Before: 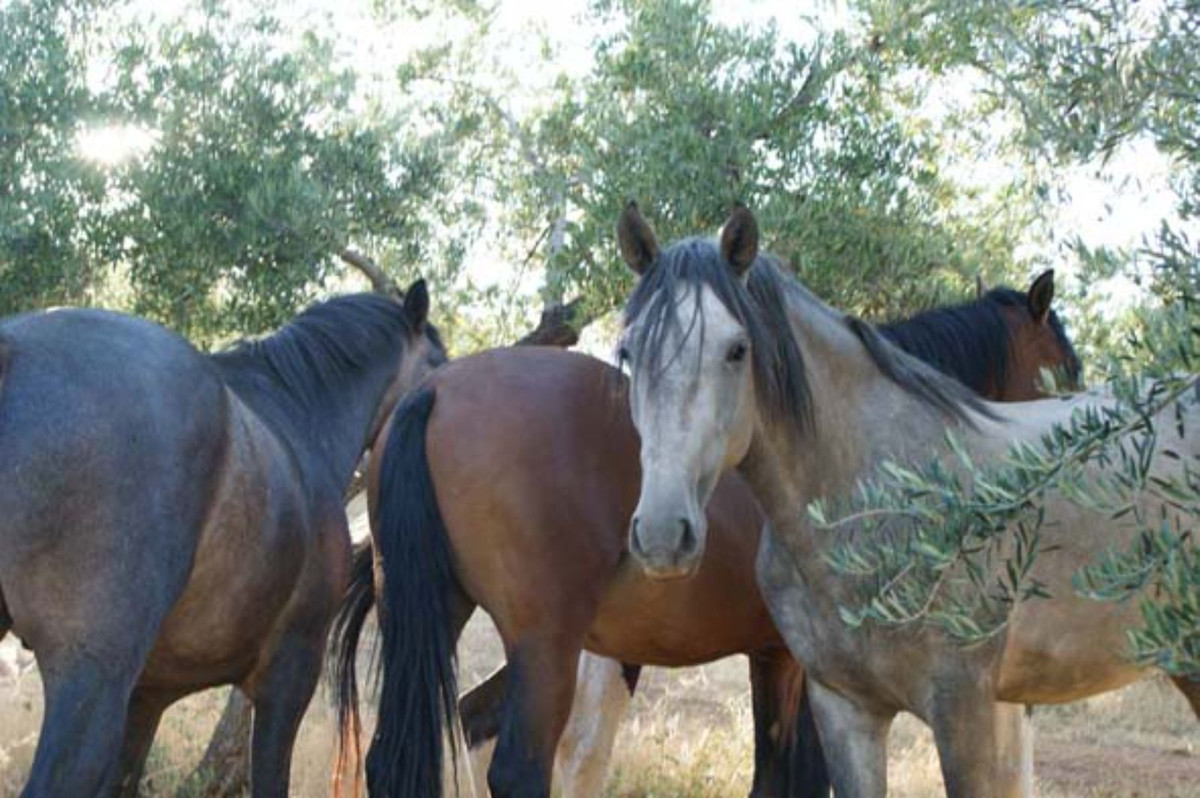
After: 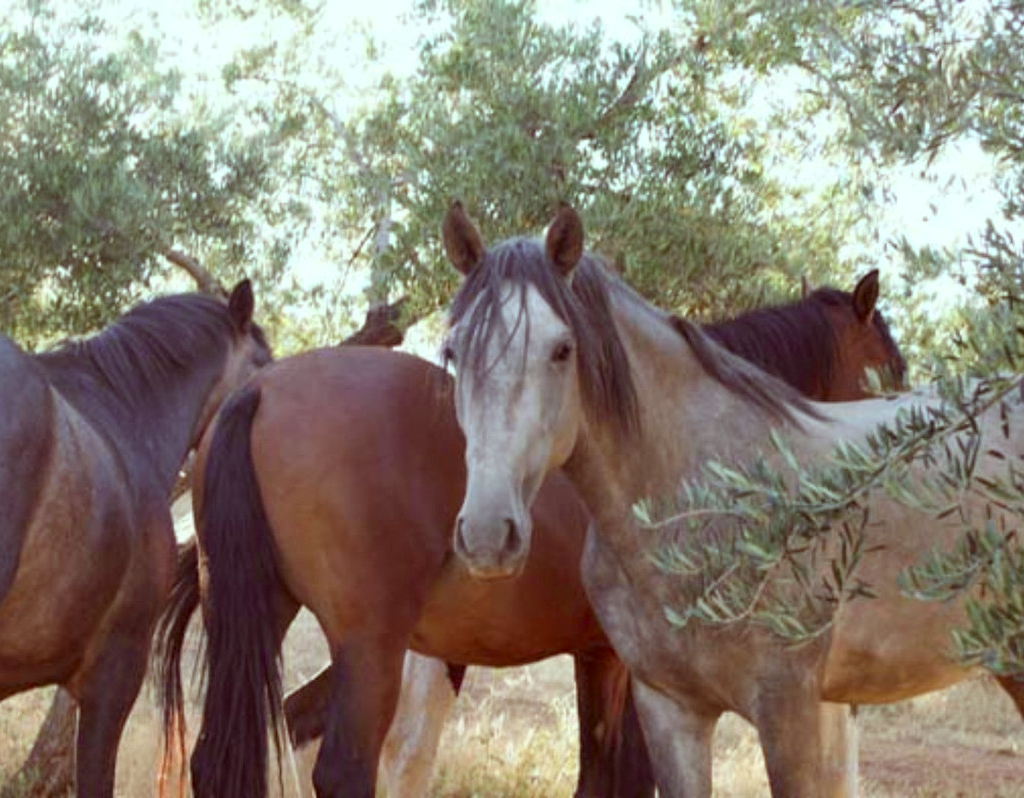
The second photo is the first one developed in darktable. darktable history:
crop and rotate: left 14.584%
color correction: highlights a* -7.23, highlights b* -0.161, shadows a* 20.08, shadows b* 11.73
